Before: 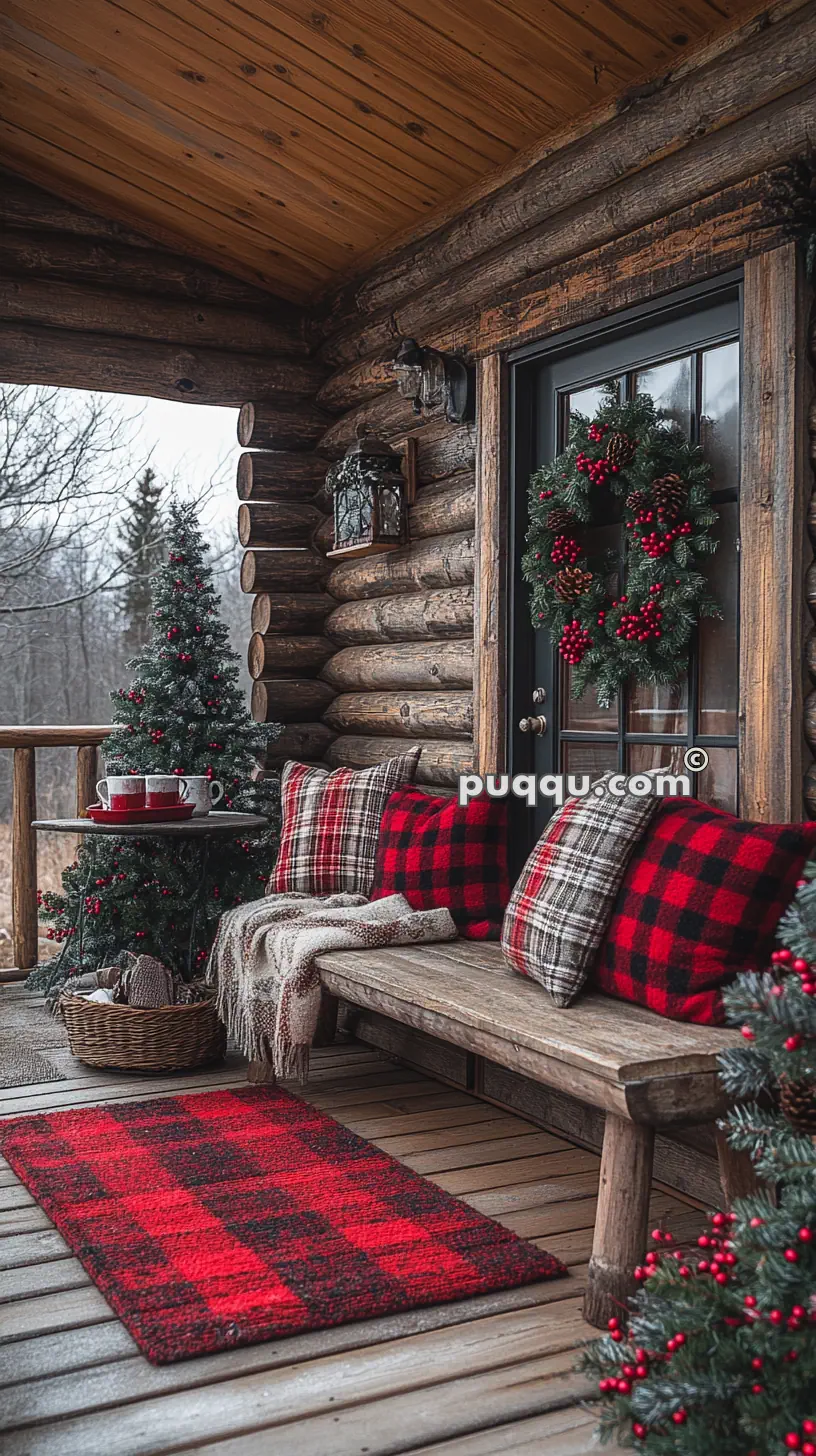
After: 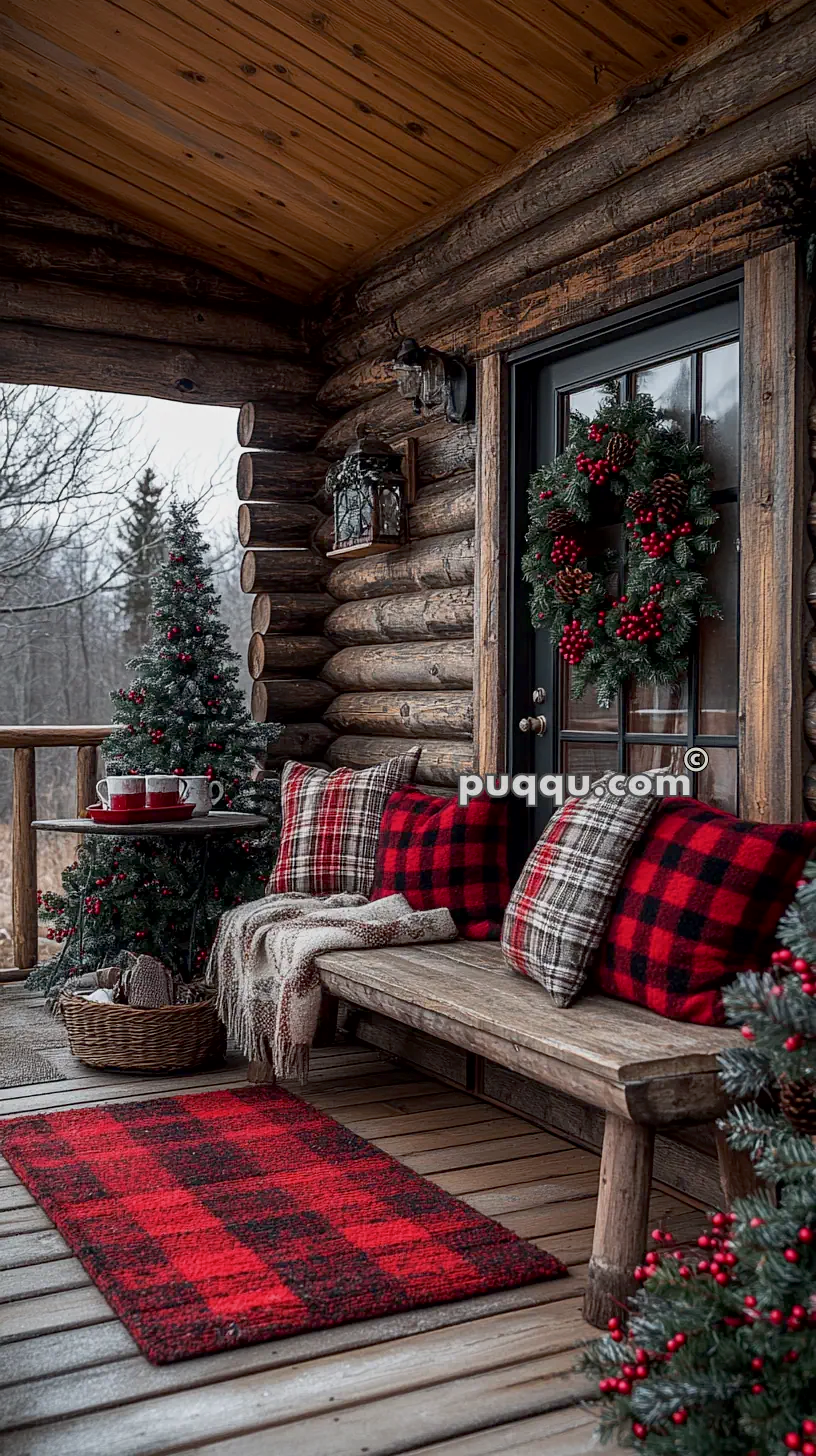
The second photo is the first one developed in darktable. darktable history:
exposure: black level correction 0.009, exposure -0.162 EV, compensate highlight preservation false
contrast brightness saturation: saturation -0.069
